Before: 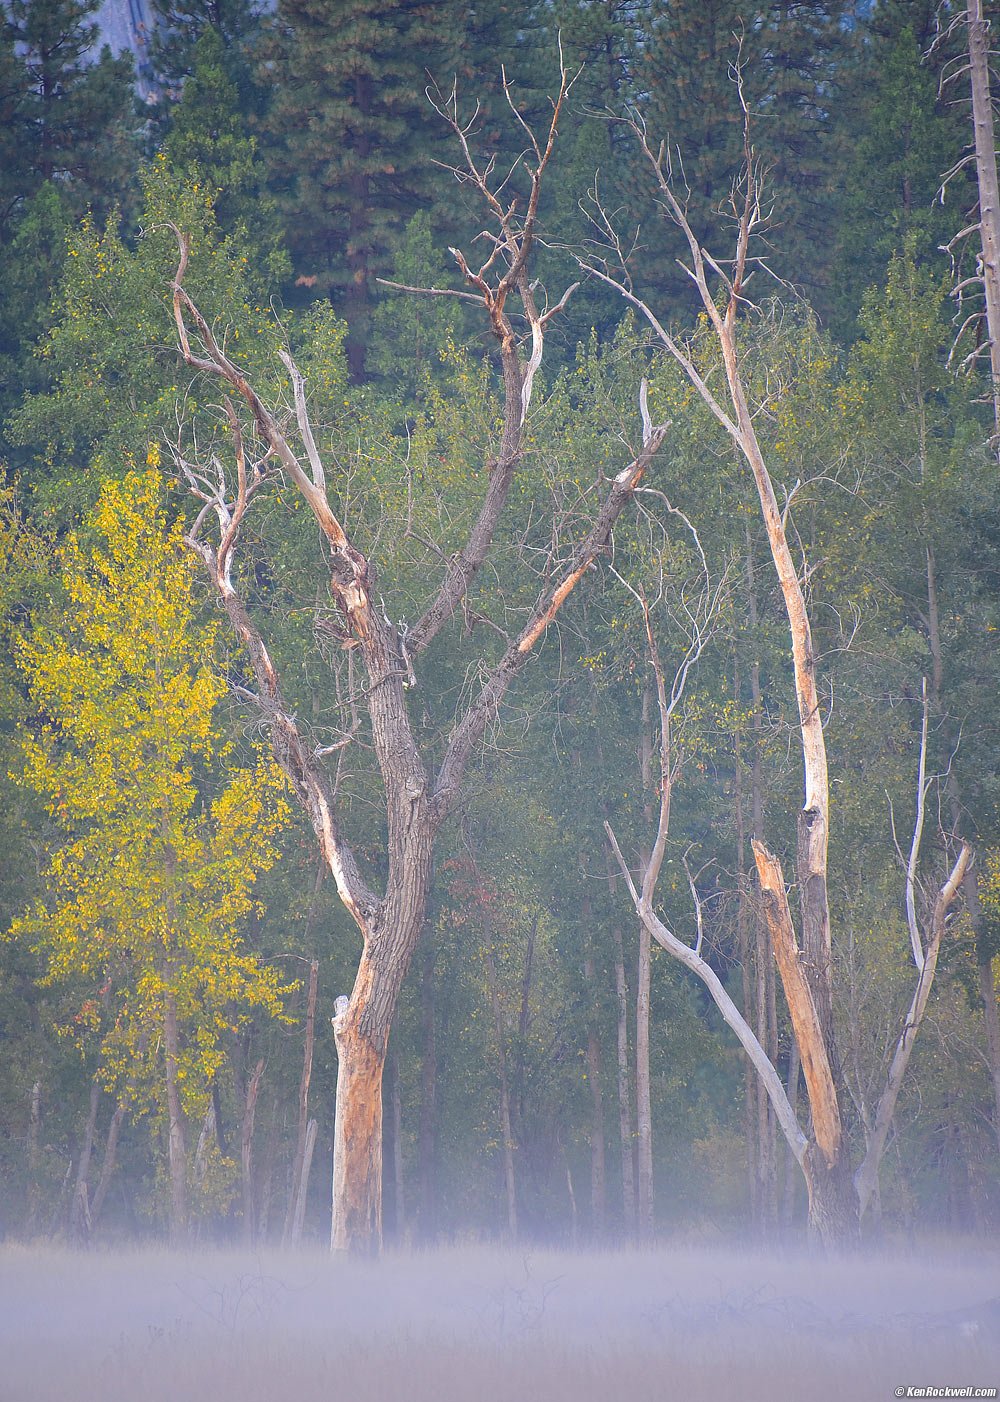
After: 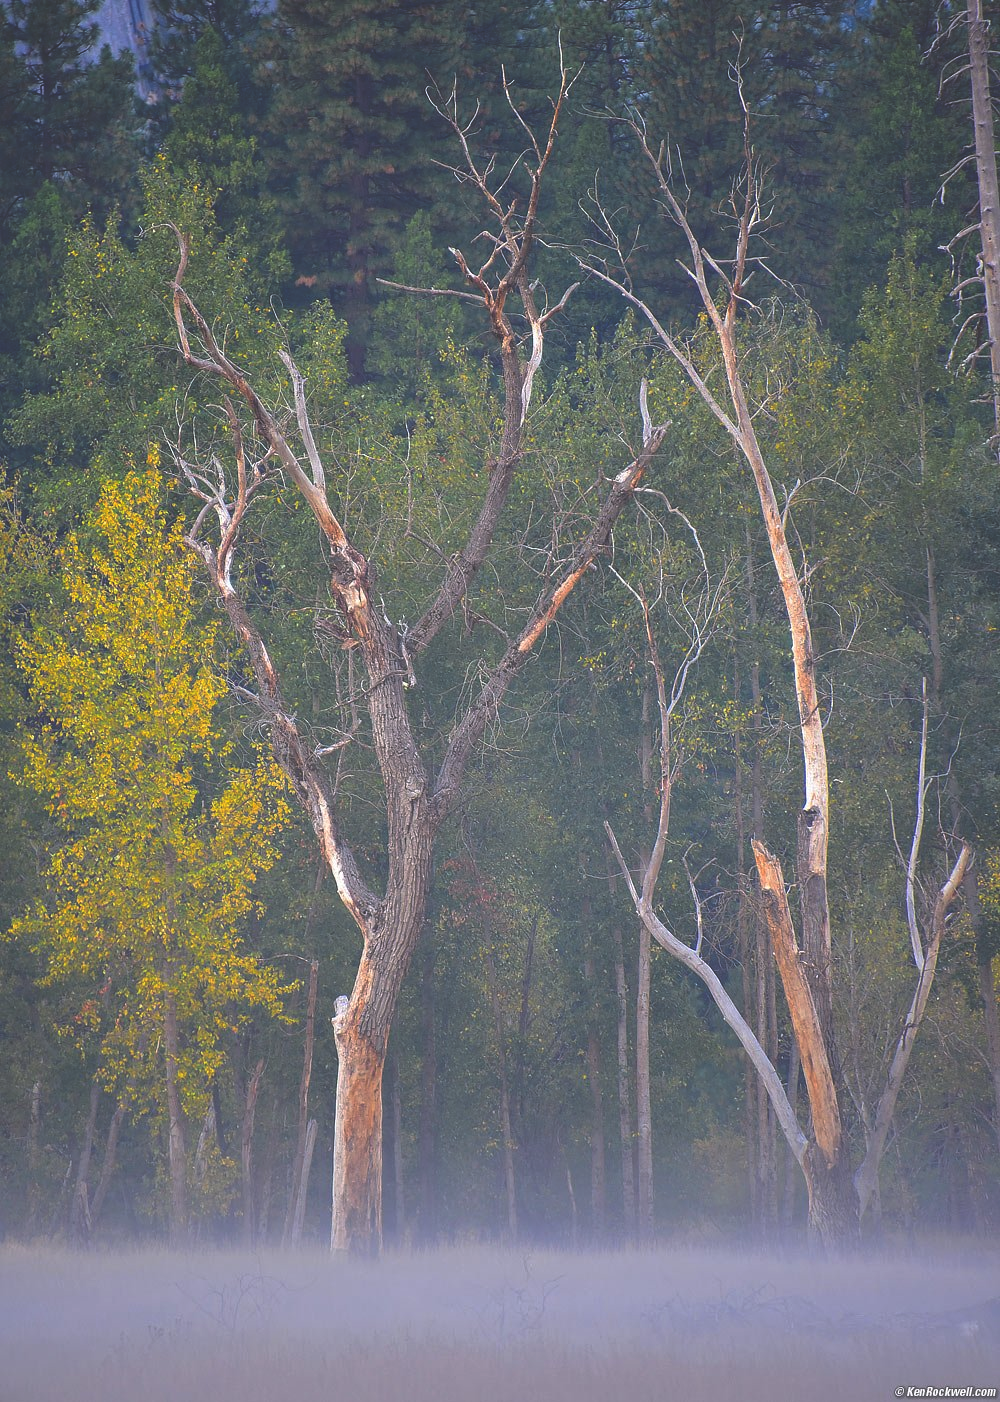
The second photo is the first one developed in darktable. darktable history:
rgb curve: curves: ch0 [(0, 0.186) (0.314, 0.284) (0.775, 0.708) (1, 1)], compensate middle gray true, preserve colors none
white balance: red 1, blue 1
